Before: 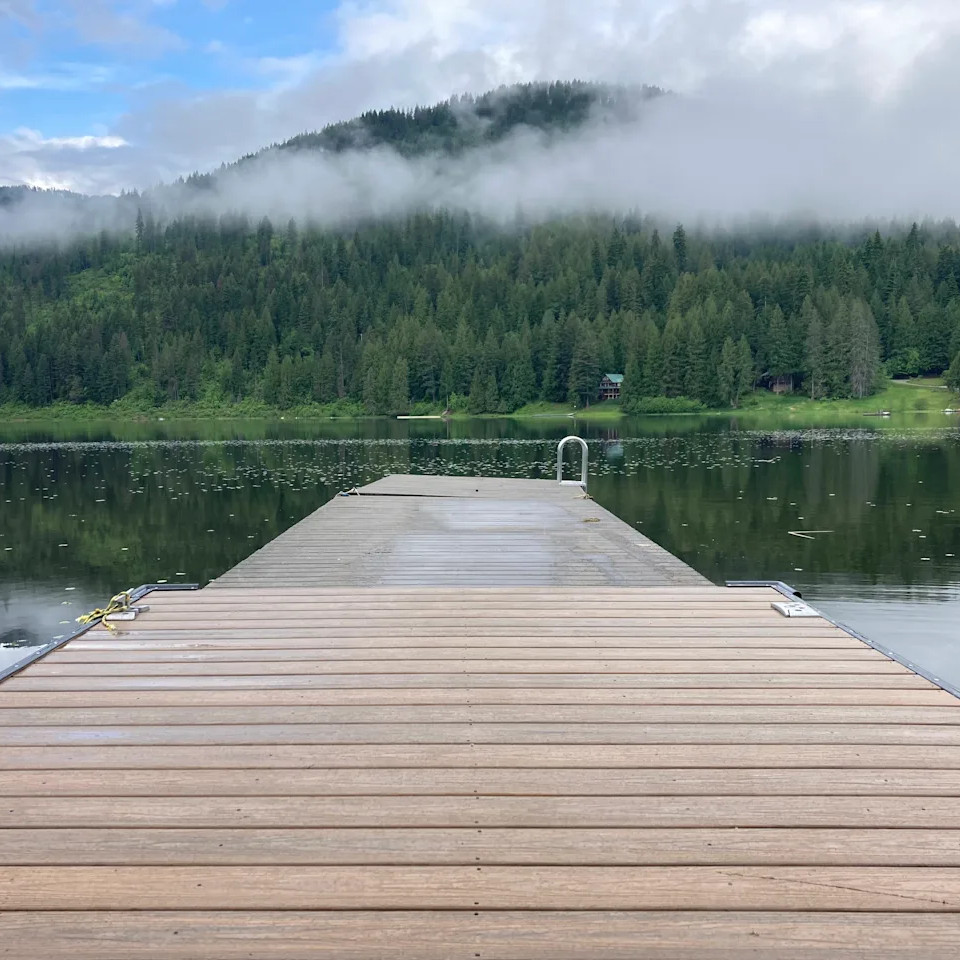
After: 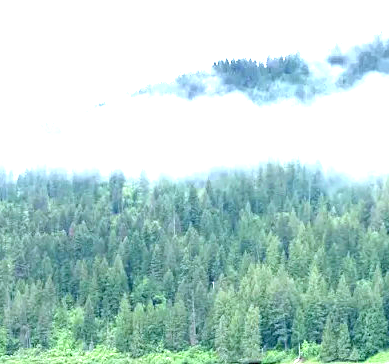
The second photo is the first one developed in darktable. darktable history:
crop: left 15.452%, top 5.459%, right 43.956%, bottom 56.62%
exposure: black level correction 0.001, exposure 2.607 EV, compensate exposure bias true, compensate highlight preservation false
white balance: red 0.984, blue 1.059
